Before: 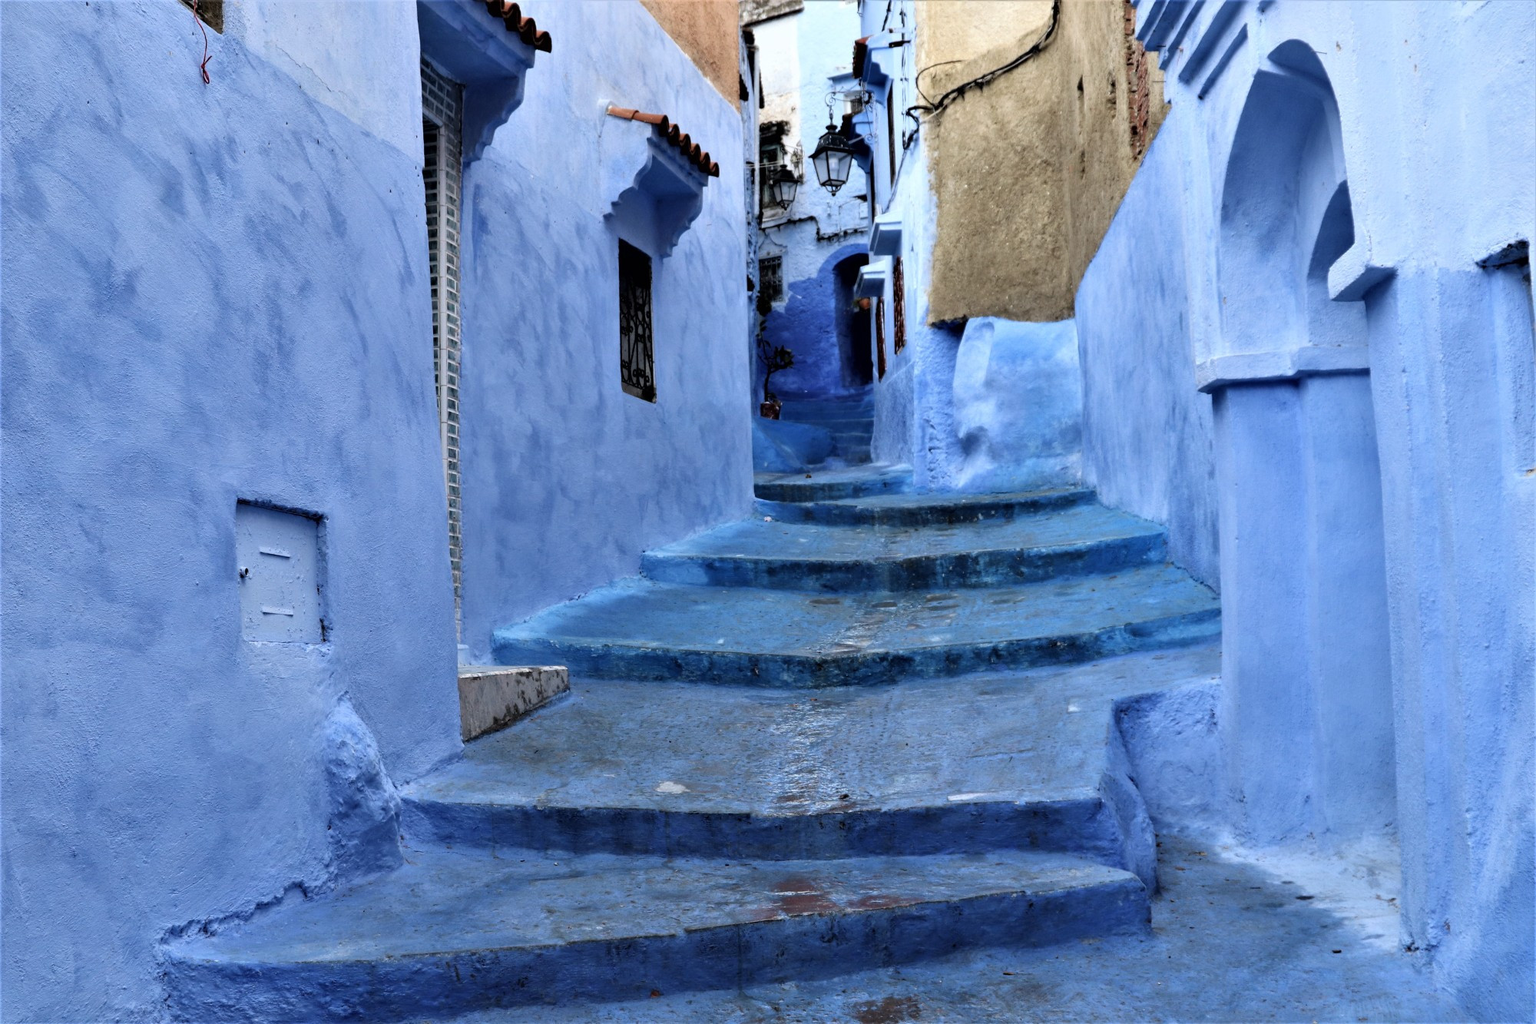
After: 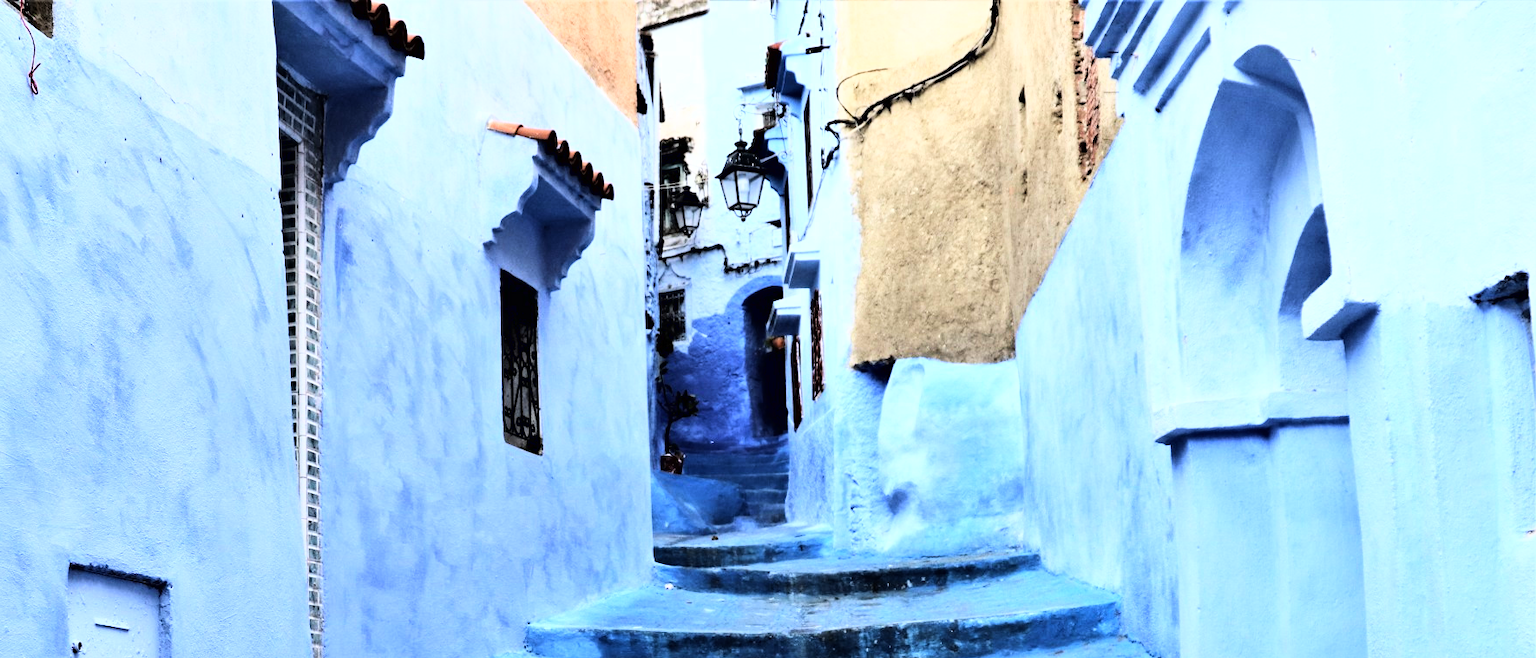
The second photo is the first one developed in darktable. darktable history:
crop and rotate: left 11.469%, bottom 43.053%
base curve: curves: ch0 [(0, 0) (0.007, 0.004) (0.027, 0.03) (0.046, 0.07) (0.207, 0.54) (0.442, 0.872) (0.673, 0.972) (1, 1)]
